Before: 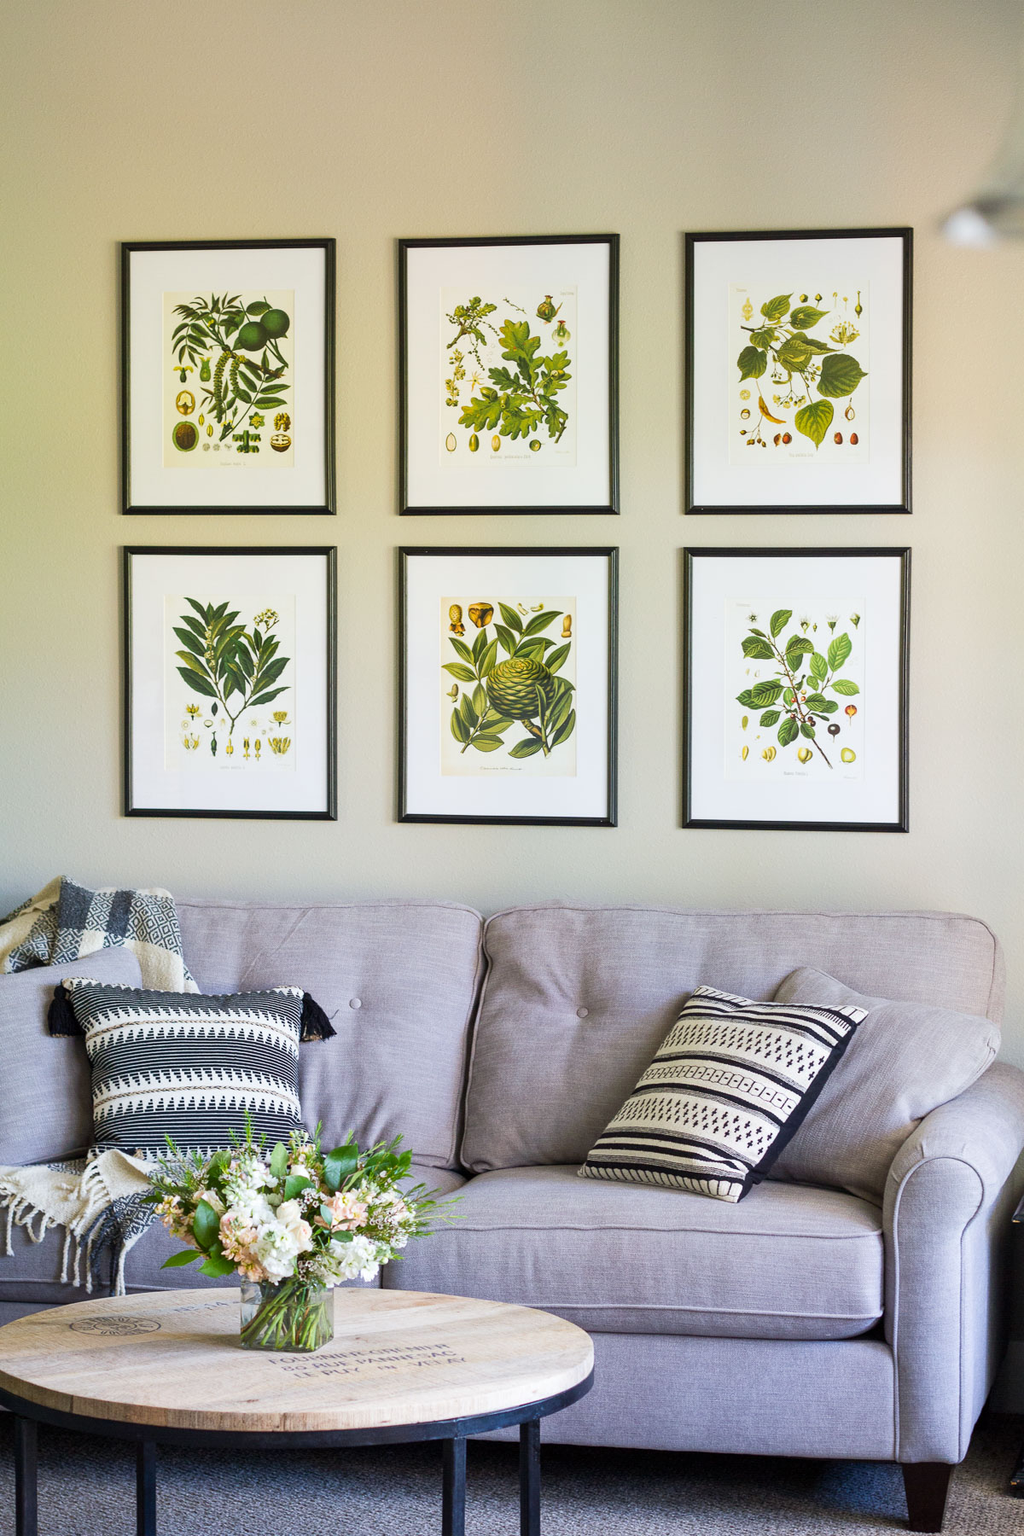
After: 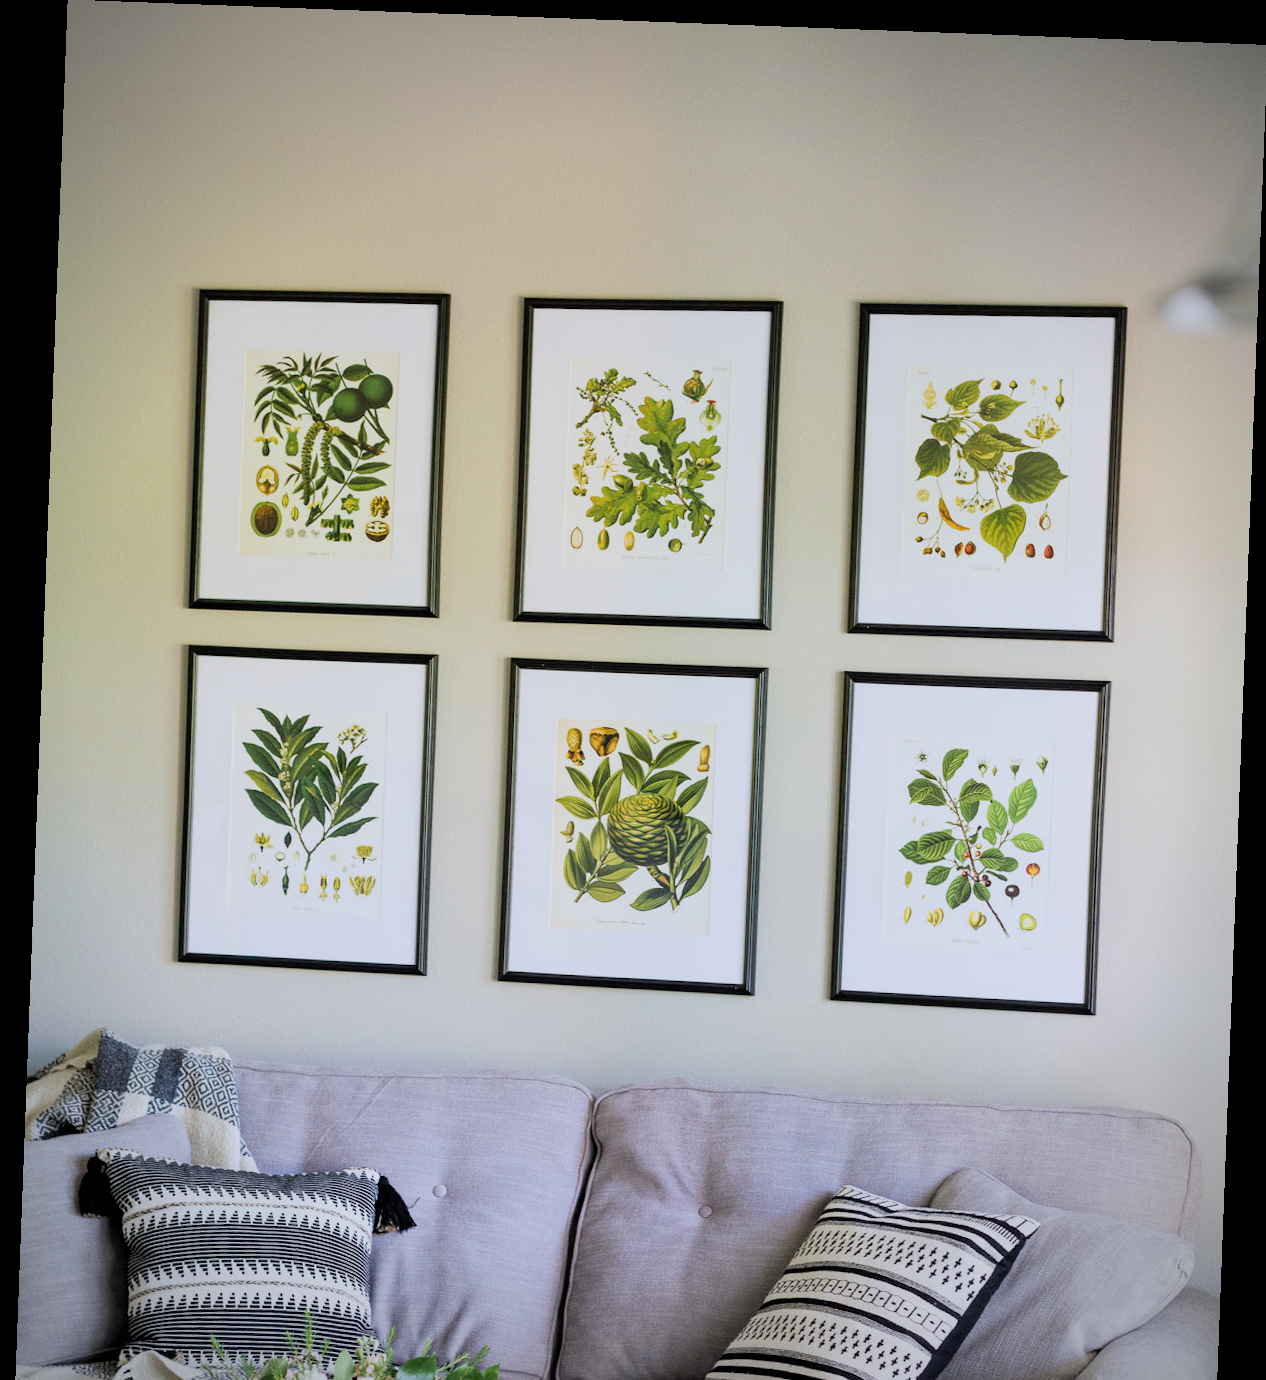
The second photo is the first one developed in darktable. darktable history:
vignetting: on, module defaults
rotate and perspective: rotation 2.17°, automatic cropping off
color calibration: illuminant as shot in camera, x 0.358, y 0.373, temperature 4628.91 K
crop: bottom 24.967%
filmic rgb: black relative exposure -5.83 EV, white relative exposure 3.4 EV, hardness 3.68
